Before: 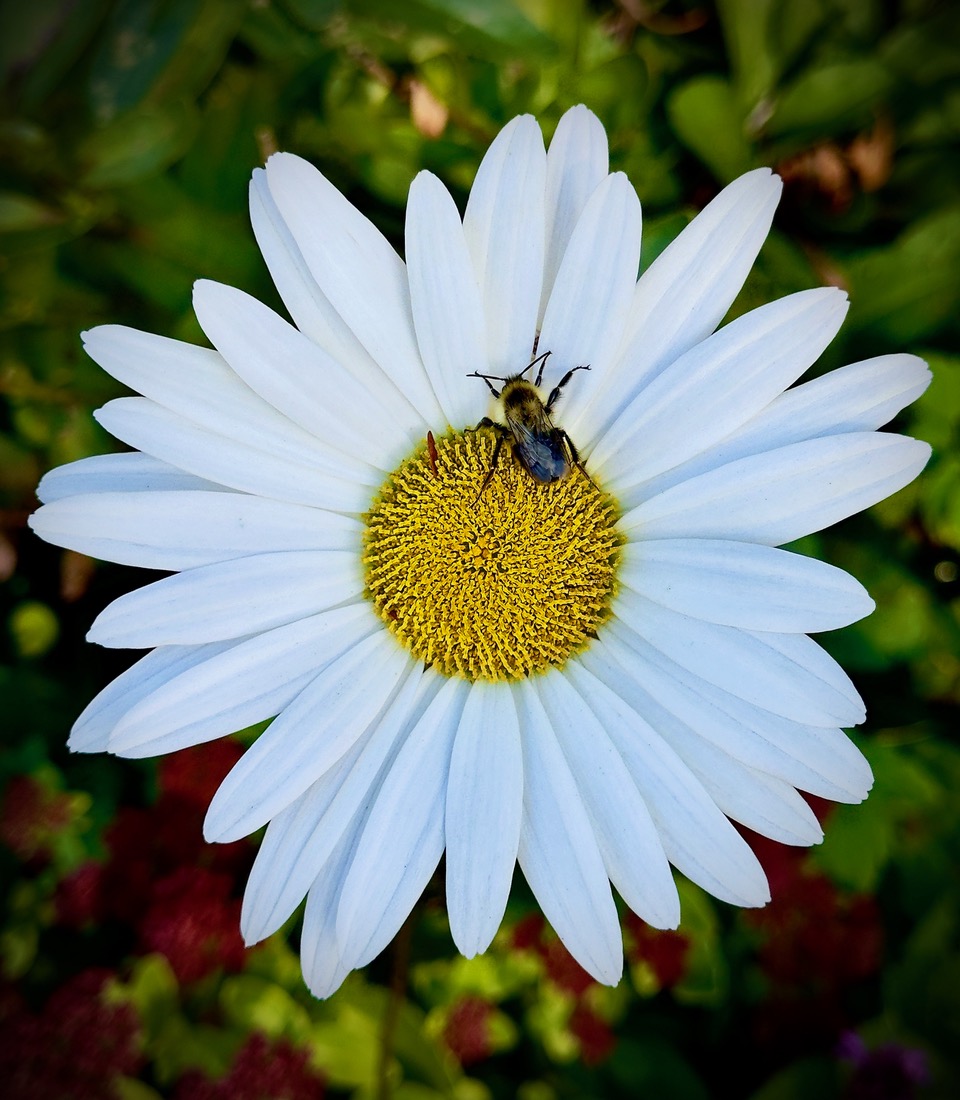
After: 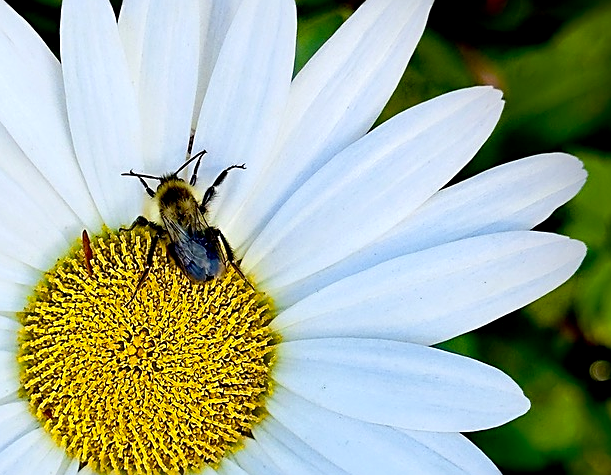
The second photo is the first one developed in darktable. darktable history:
crop: left 36.005%, top 18.293%, right 0.31%, bottom 38.444%
exposure: exposure 0.2 EV, compensate highlight preservation false
sharpen: on, module defaults
